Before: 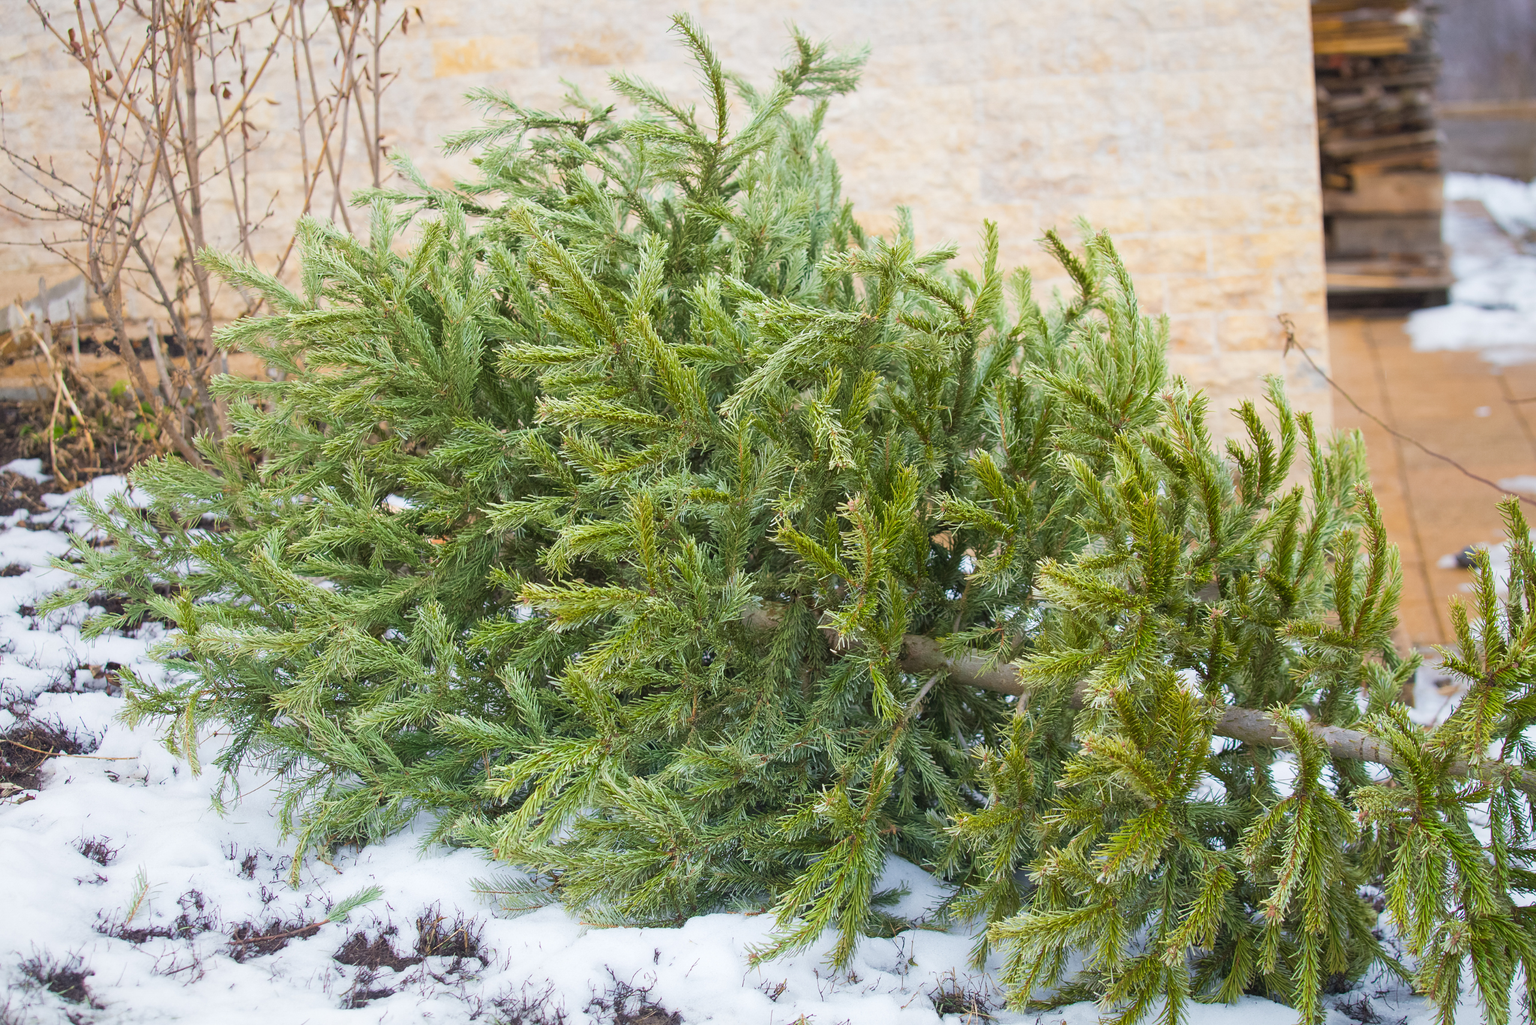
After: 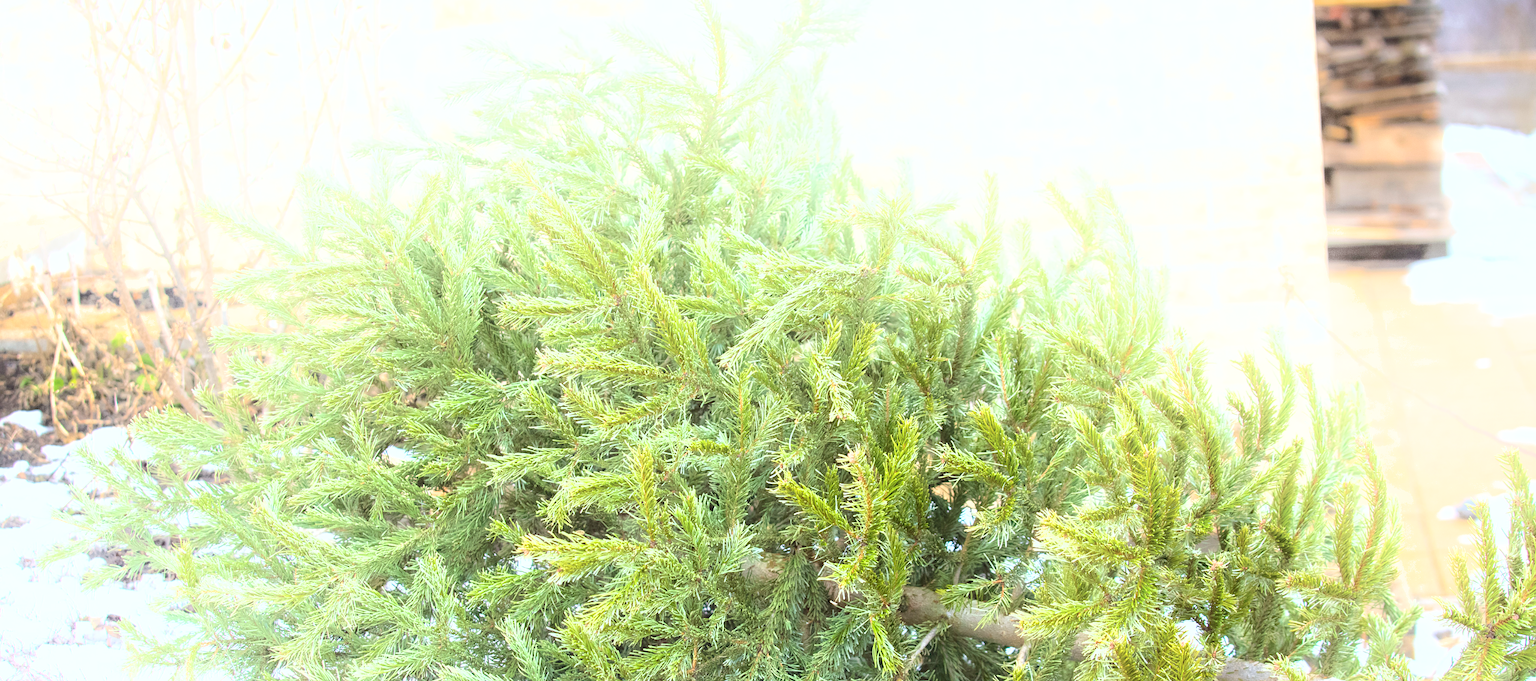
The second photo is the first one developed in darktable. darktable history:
exposure: black level correction 0, exposure 1.2 EV, compensate exposure bias true, compensate highlight preservation false
crop and rotate: top 4.75%, bottom 28.801%
shadows and highlights: highlights 70.15, soften with gaussian
color correction: highlights a* -2.93, highlights b* -2.19, shadows a* 2.01, shadows b* 3.04
